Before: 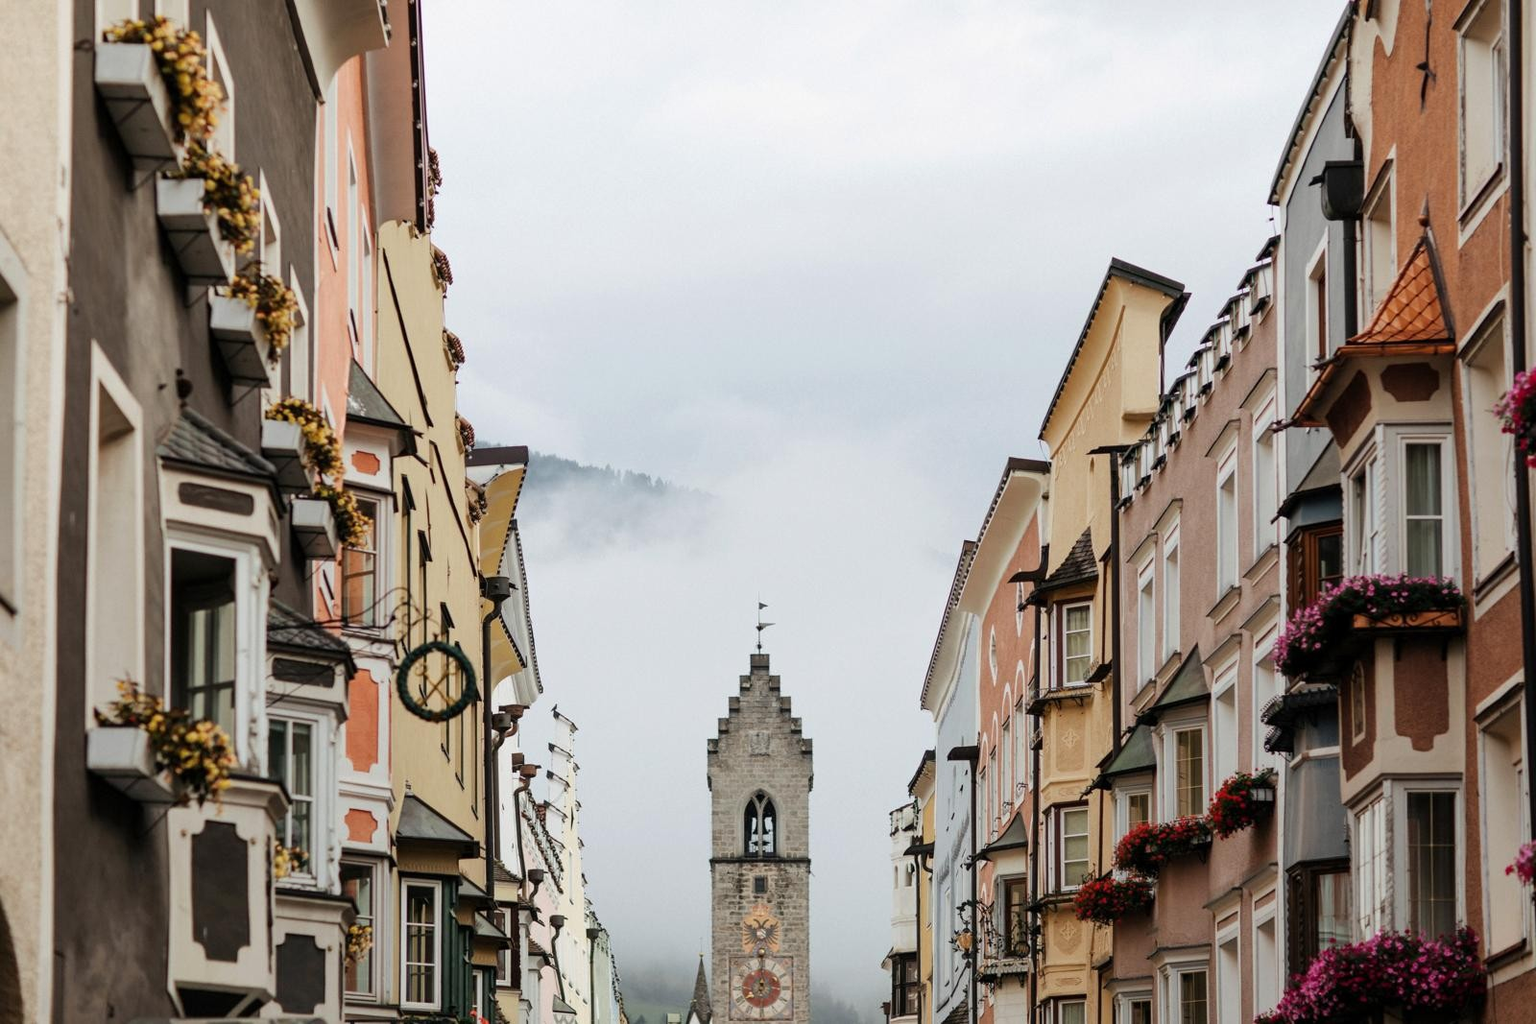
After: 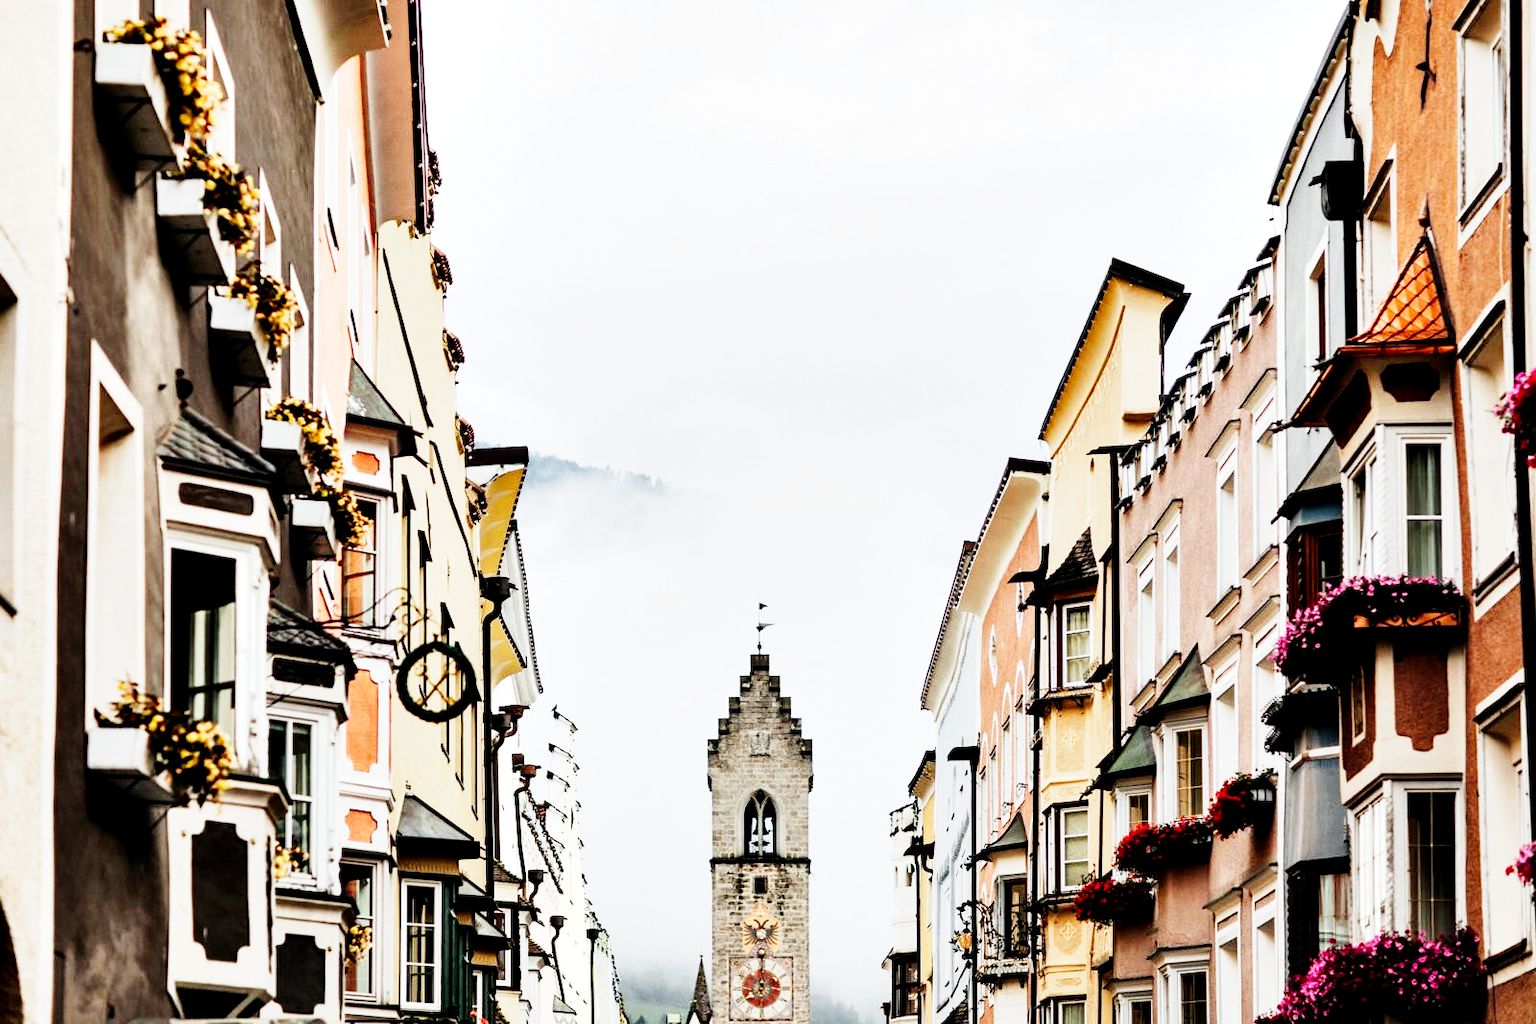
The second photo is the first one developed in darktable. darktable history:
base curve: curves: ch0 [(0, 0) (0, 0.001) (0.001, 0.001) (0.004, 0.002) (0.007, 0.004) (0.015, 0.013) (0.033, 0.045) (0.052, 0.096) (0.075, 0.17) (0.099, 0.241) (0.163, 0.42) (0.219, 0.55) (0.259, 0.616) (0.327, 0.722) (0.365, 0.765) (0.522, 0.873) (0.547, 0.881) (0.689, 0.919) (0.826, 0.952) (1, 1)], preserve colors none
contrast equalizer: y [[0.6 ×6], [0.55 ×6], [0 ×6], [0 ×6], [0 ×6]]
